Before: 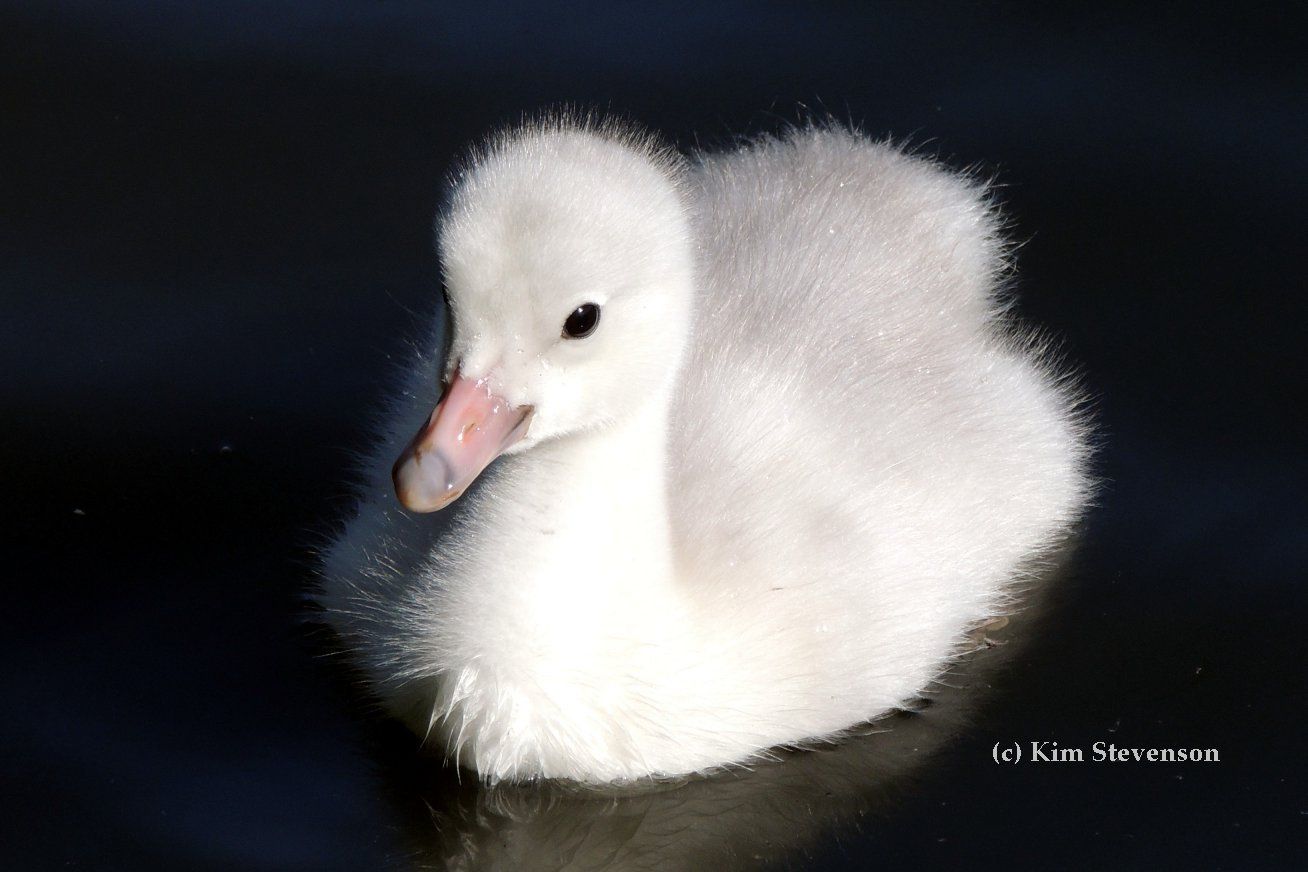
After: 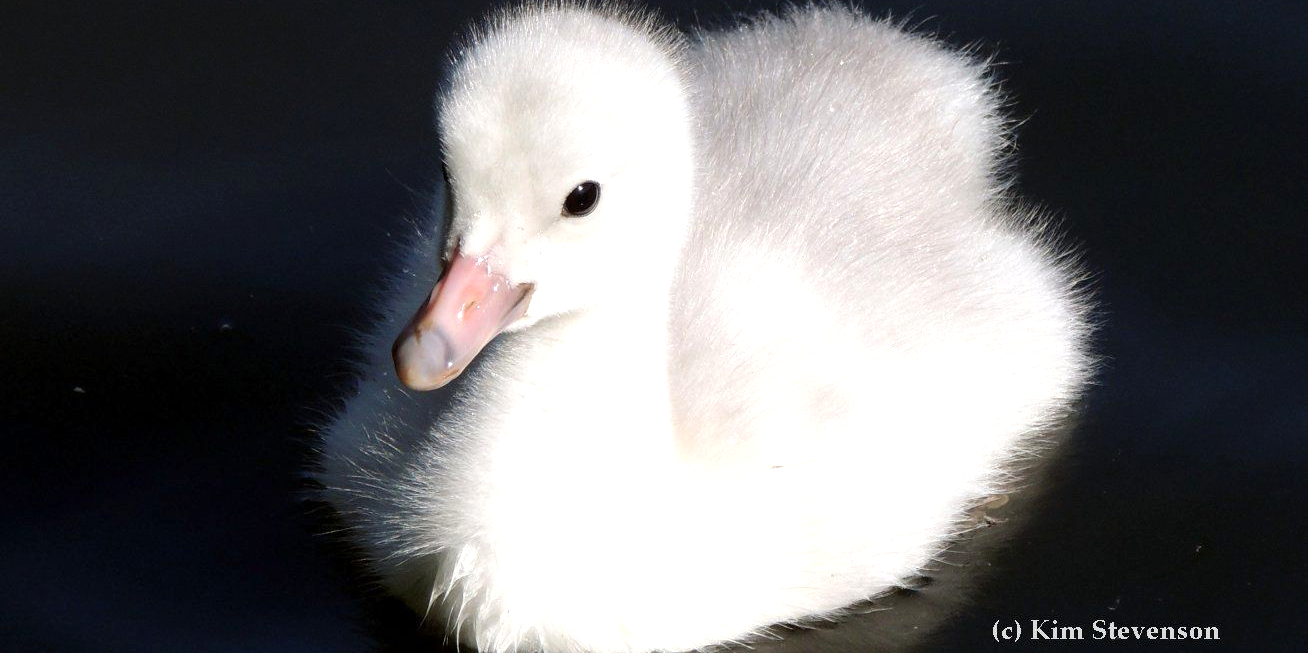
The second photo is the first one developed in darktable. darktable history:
crop: top 14.021%, bottom 11.08%
exposure: exposure 0.408 EV, compensate highlight preservation false
